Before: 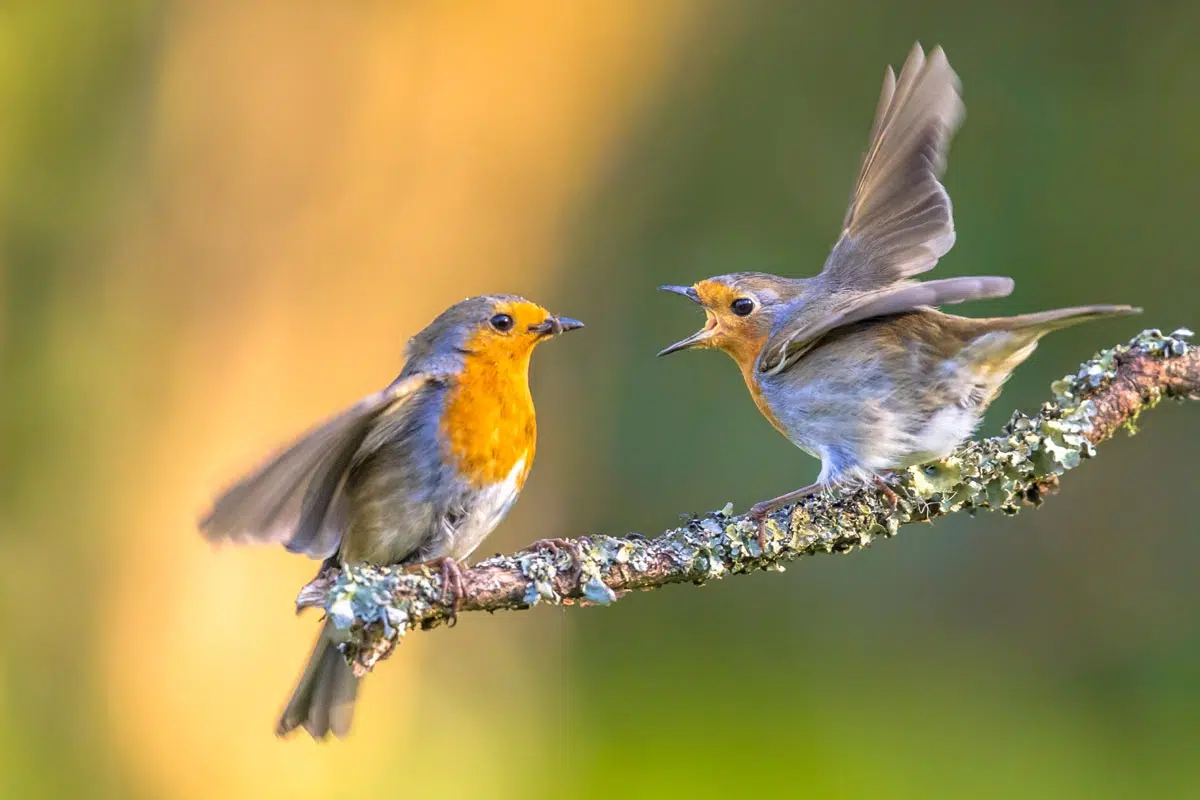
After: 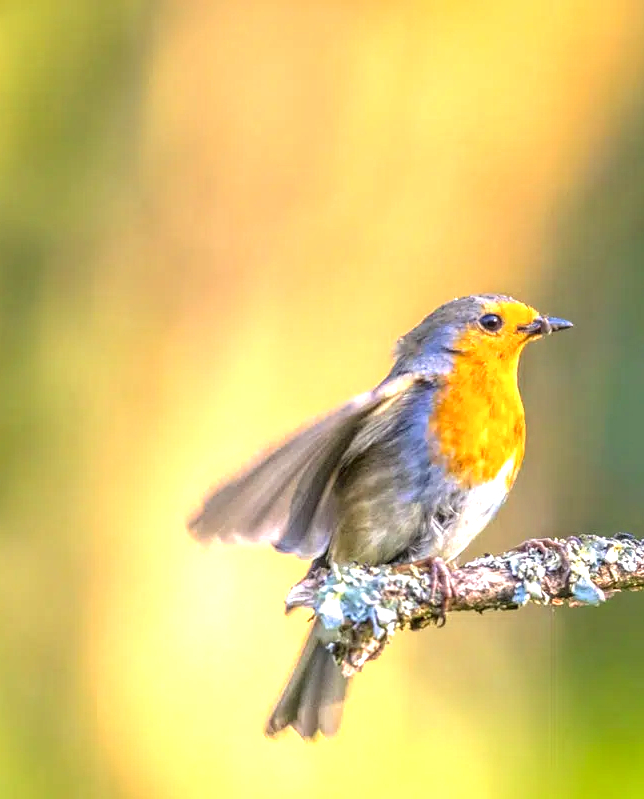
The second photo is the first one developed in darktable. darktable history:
crop: left 0.993%, right 45.324%, bottom 0.085%
local contrast: on, module defaults
exposure: exposure 0.668 EV, compensate exposure bias true, compensate highlight preservation false
